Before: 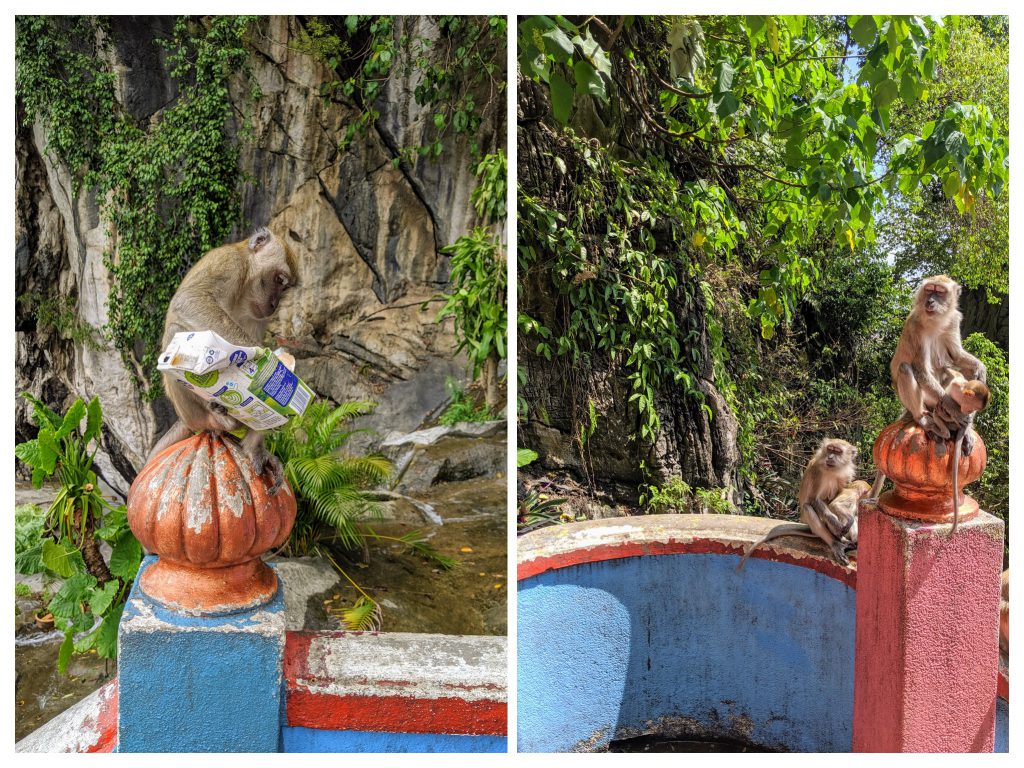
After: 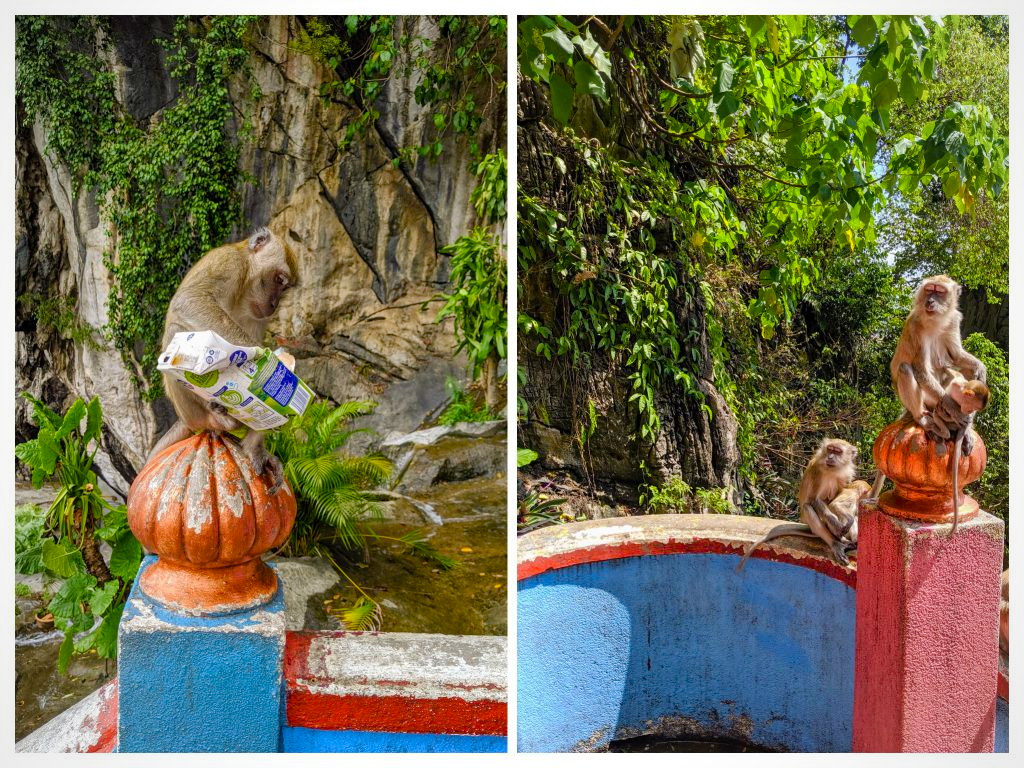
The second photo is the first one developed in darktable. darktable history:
vignetting: brightness -0.191, saturation -0.293
color balance rgb: perceptual saturation grading › global saturation 27.598%, perceptual saturation grading › highlights -24.786%, perceptual saturation grading › shadows 26.033%, global vibrance 20%
